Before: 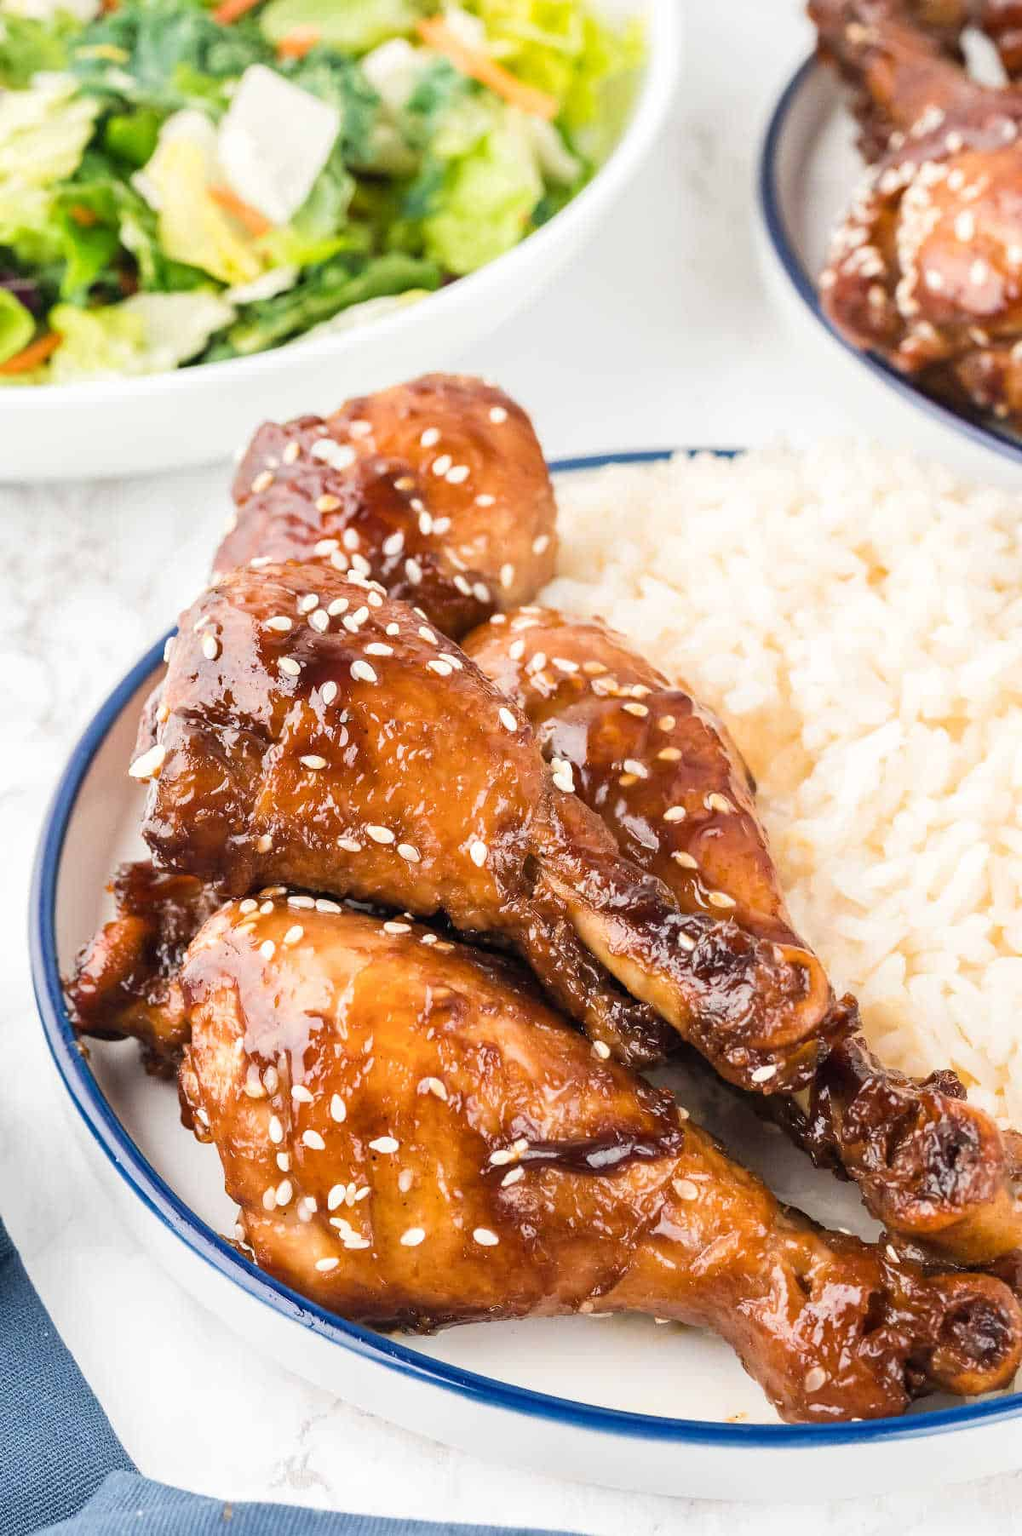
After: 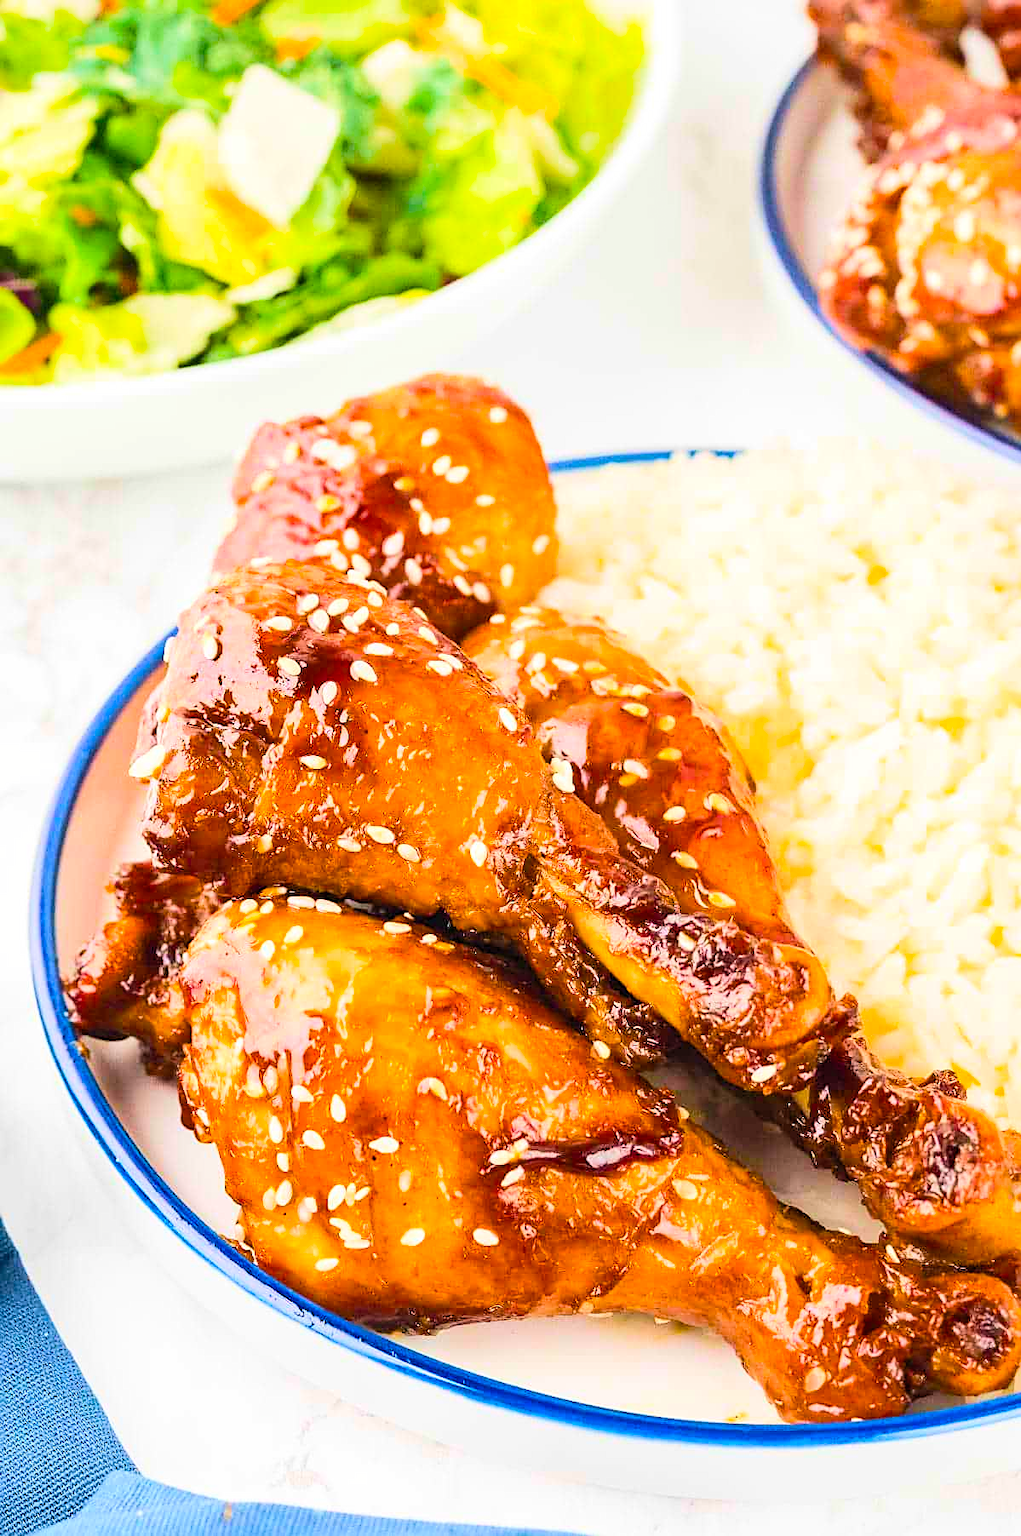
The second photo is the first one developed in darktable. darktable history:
contrast brightness saturation: contrast 0.195, brightness 0.157, saturation 0.219
velvia: on, module defaults
sharpen: on, module defaults
color balance rgb: perceptual saturation grading › global saturation 41.409%, perceptual brilliance grading › mid-tones 11.031%, perceptual brilliance grading › shadows 15.725%, global vibrance 20%
